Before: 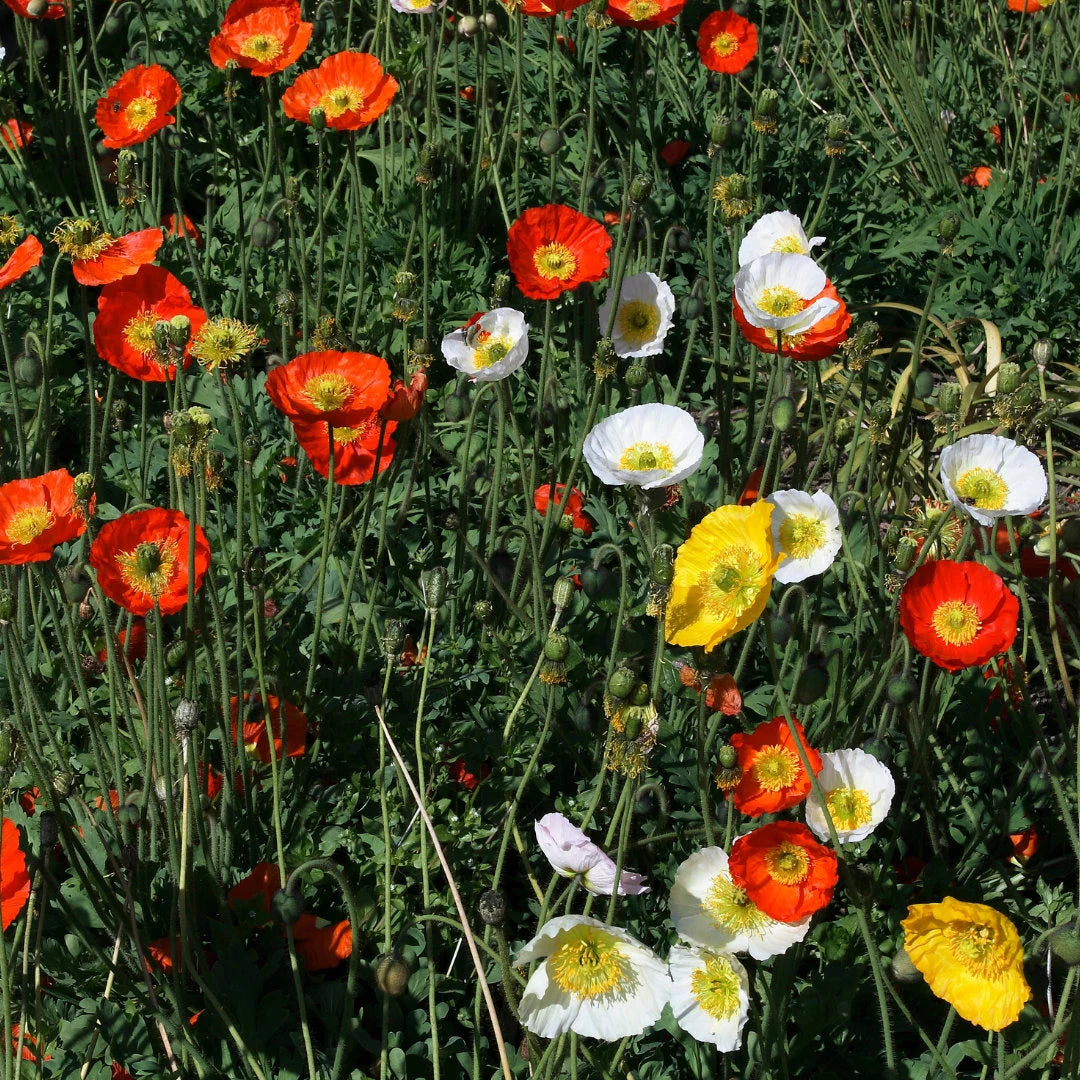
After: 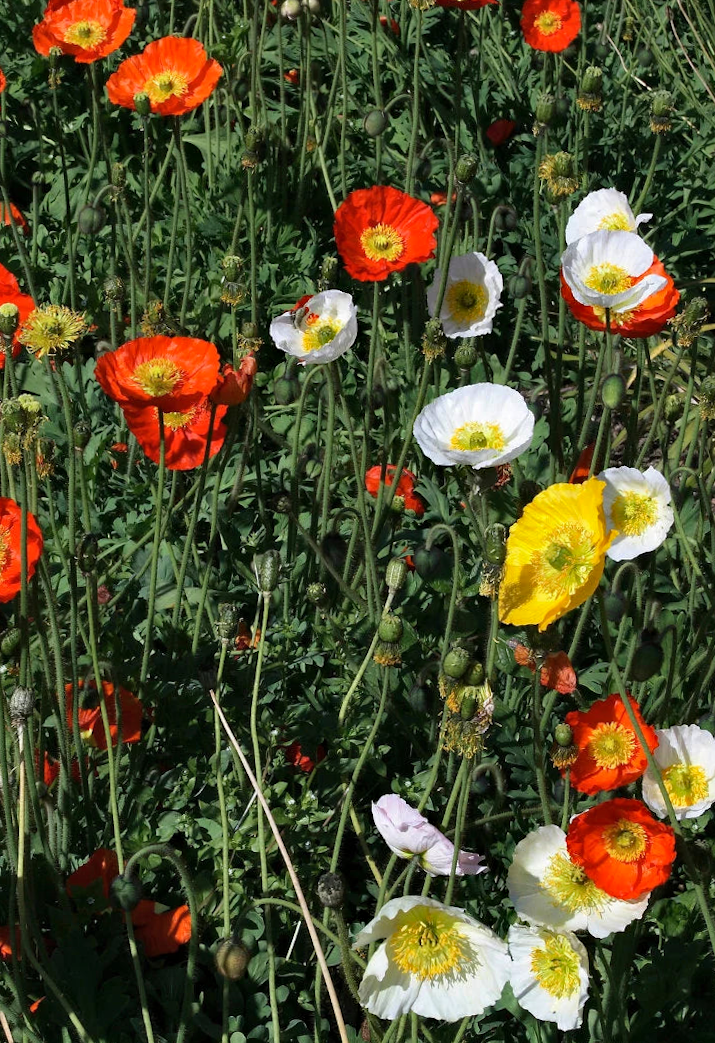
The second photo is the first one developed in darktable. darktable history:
haze removal: compatibility mode true, adaptive false
crop and rotate: left 15.446%, right 17.836%
shadows and highlights: shadows 30.86, highlights 0, soften with gaussian
rotate and perspective: rotation -1°, crop left 0.011, crop right 0.989, crop top 0.025, crop bottom 0.975
